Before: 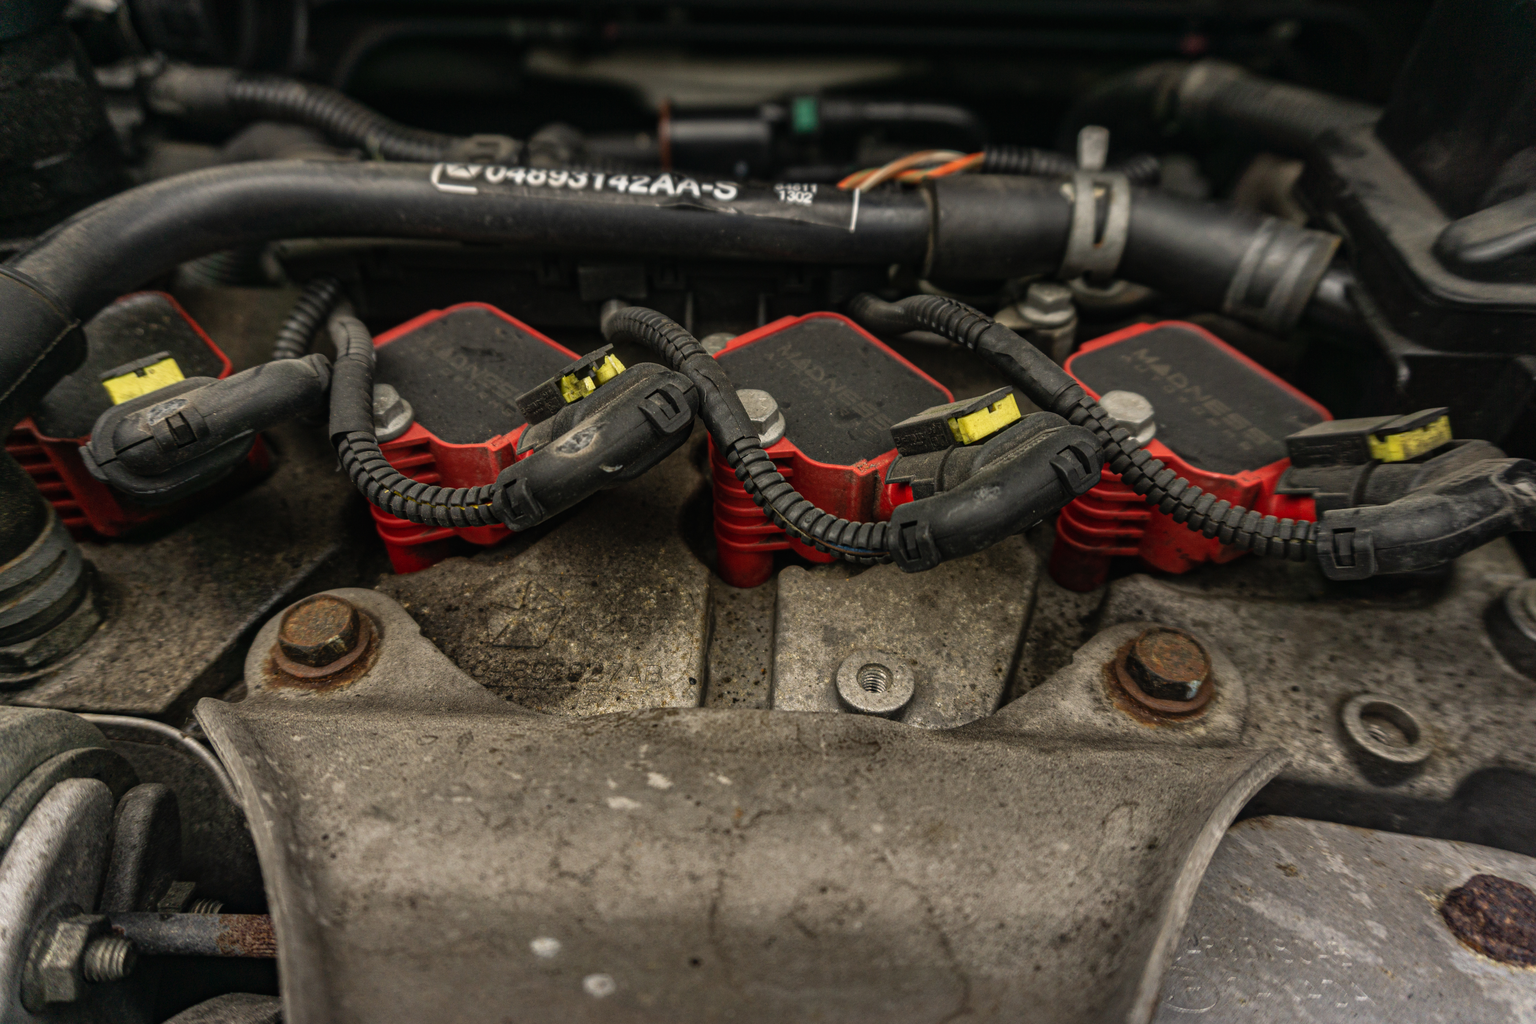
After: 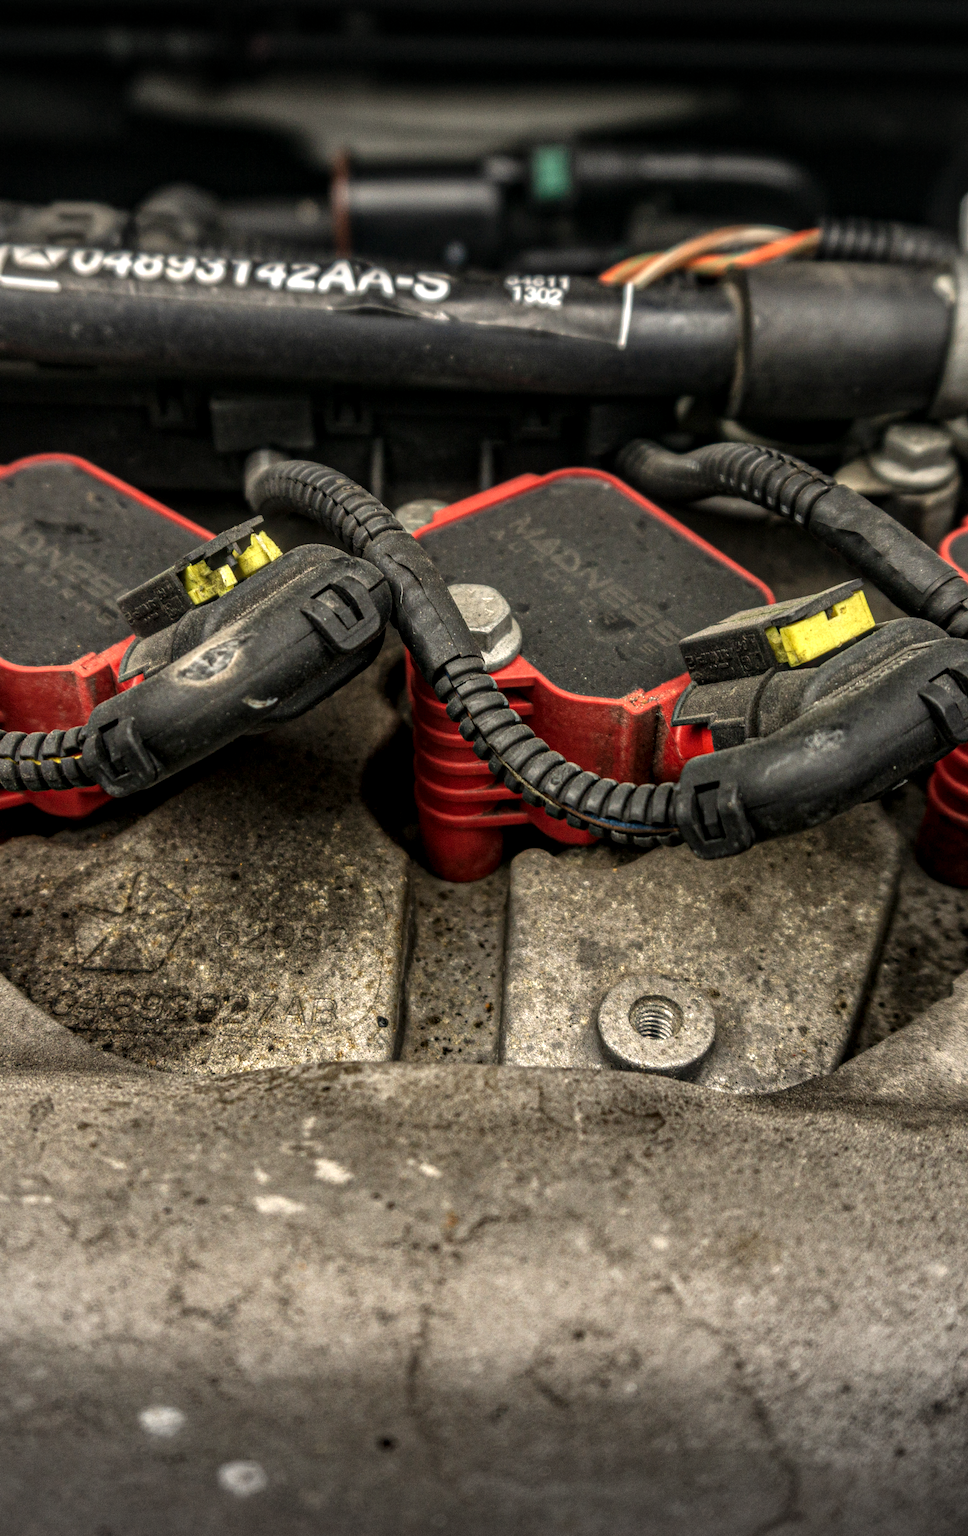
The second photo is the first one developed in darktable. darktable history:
crop: left 28.507%, right 29.466%
vignetting: fall-off start 100.58%, width/height ratio 1.308, unbound false
local contrast: highlights 62%, detail 143%, midtone range 0.43
exposure: black level correction 0, exposure 0.499 EV, compensate highlight preservation false
